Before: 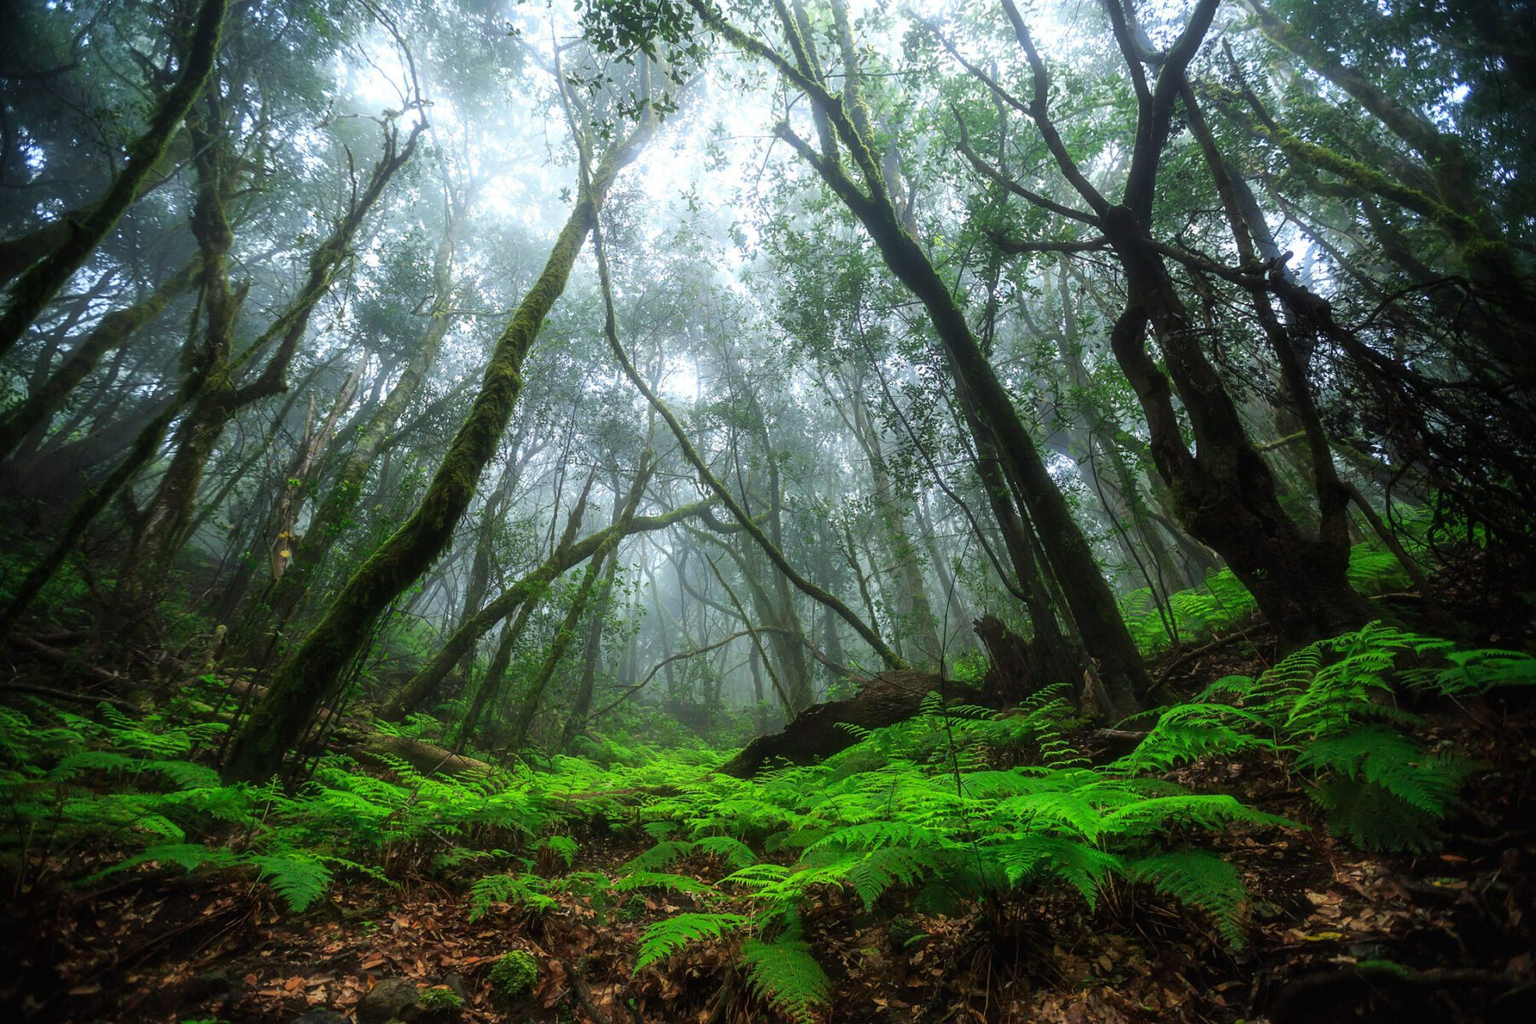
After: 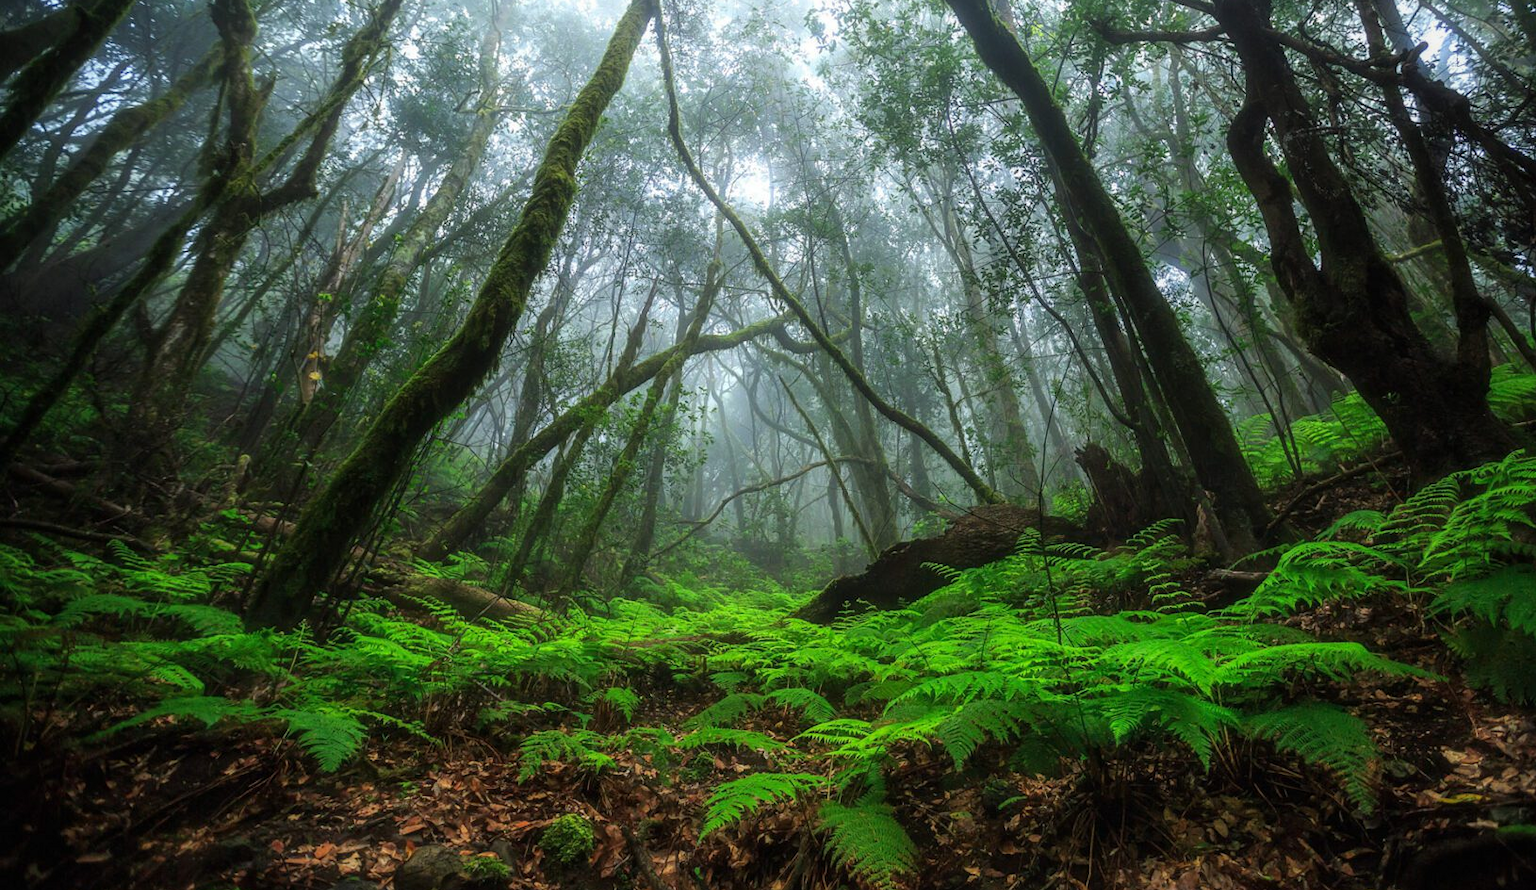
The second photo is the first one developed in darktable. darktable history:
local contrast: detail 110%
crop: top 20.916%, right 9.437%, bottom 0.316%
